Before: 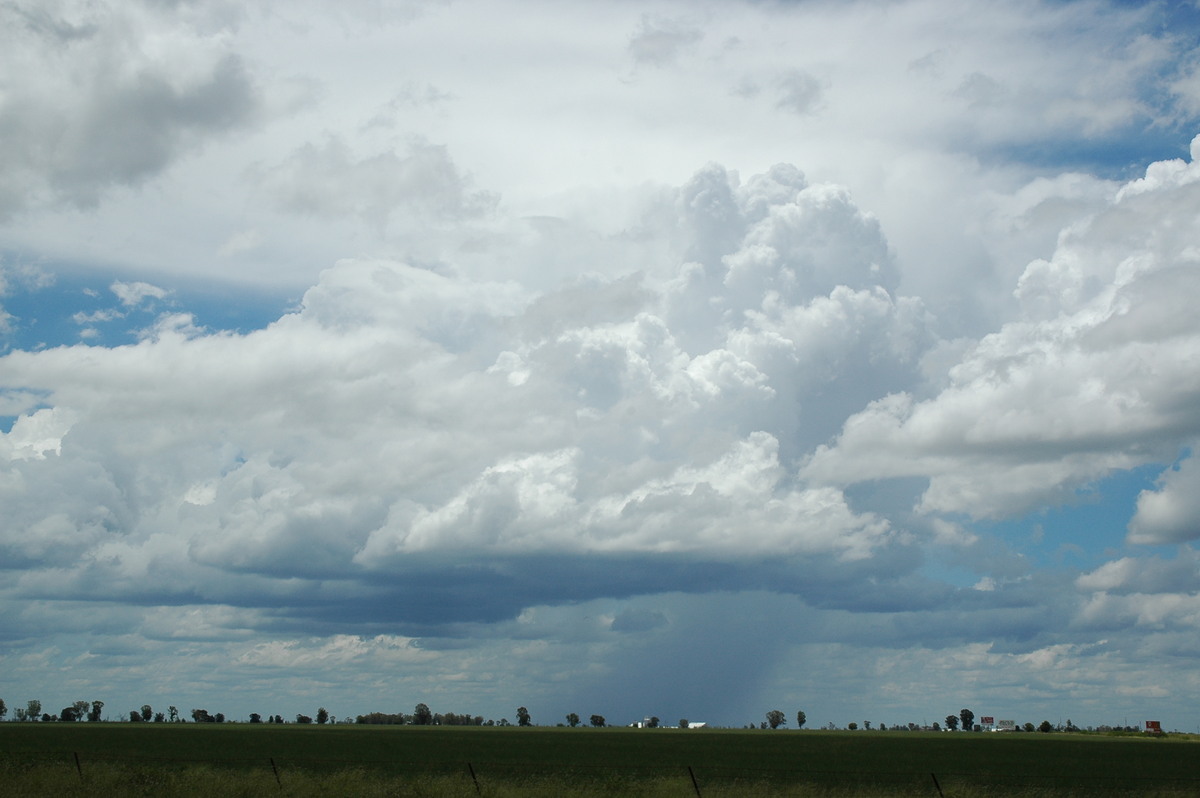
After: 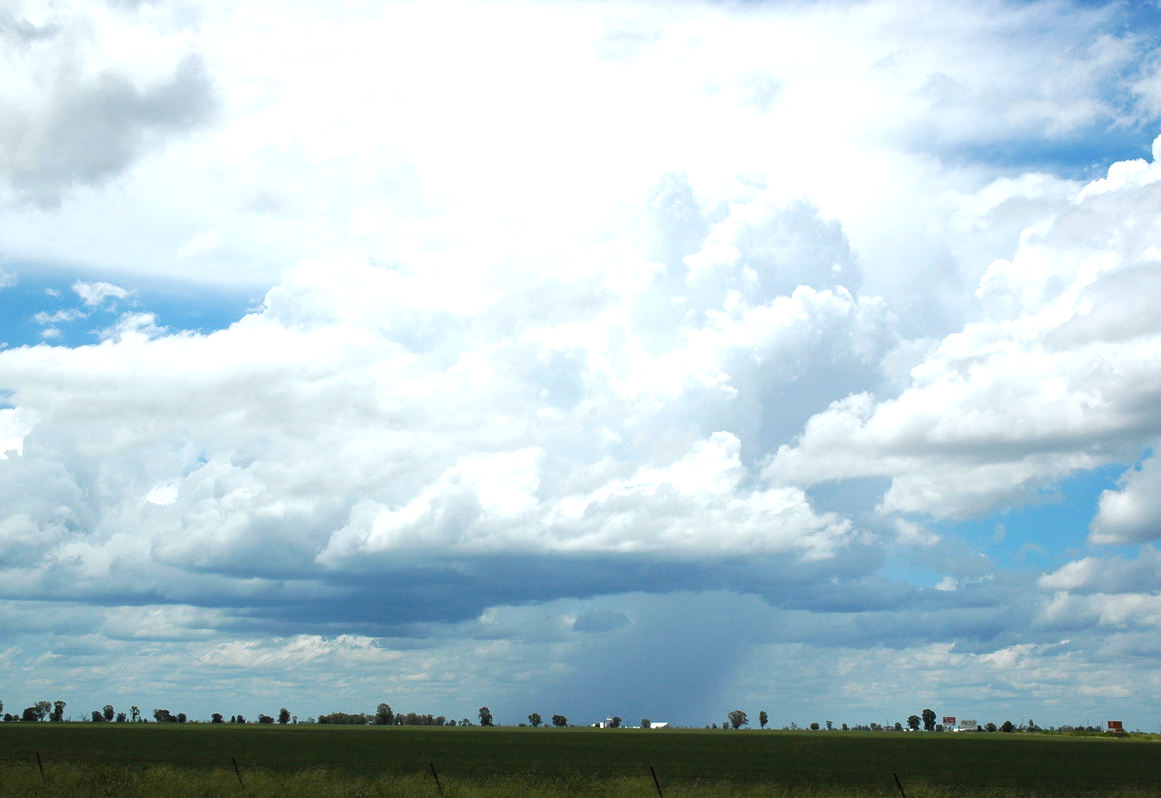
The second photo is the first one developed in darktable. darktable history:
crop and rotate: left 3.238%
color balance: lift [1, 1, 0.999, 1.001], gamma [1, 1.003, 1.005, 0.995], gain [1, 0.992, 0.988, 1.012], contrast 5%, output saturation 110%
exposure: black level correction 0, exposure 0.68 EV, compensate exposure bias true, compensate highlight preservation false
